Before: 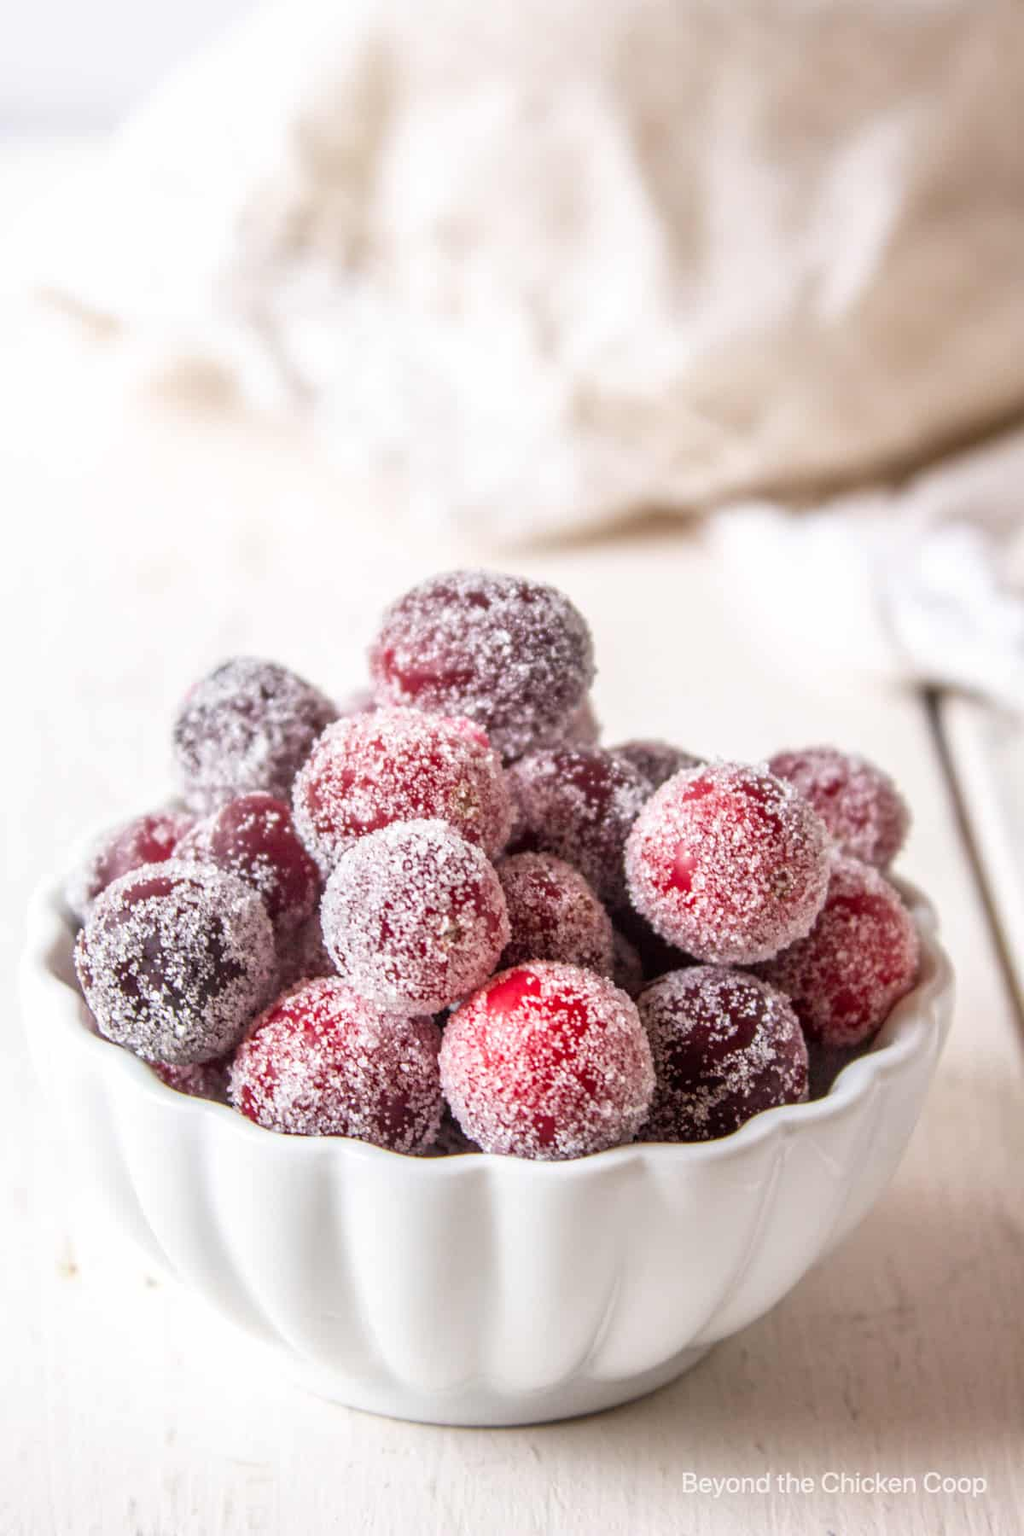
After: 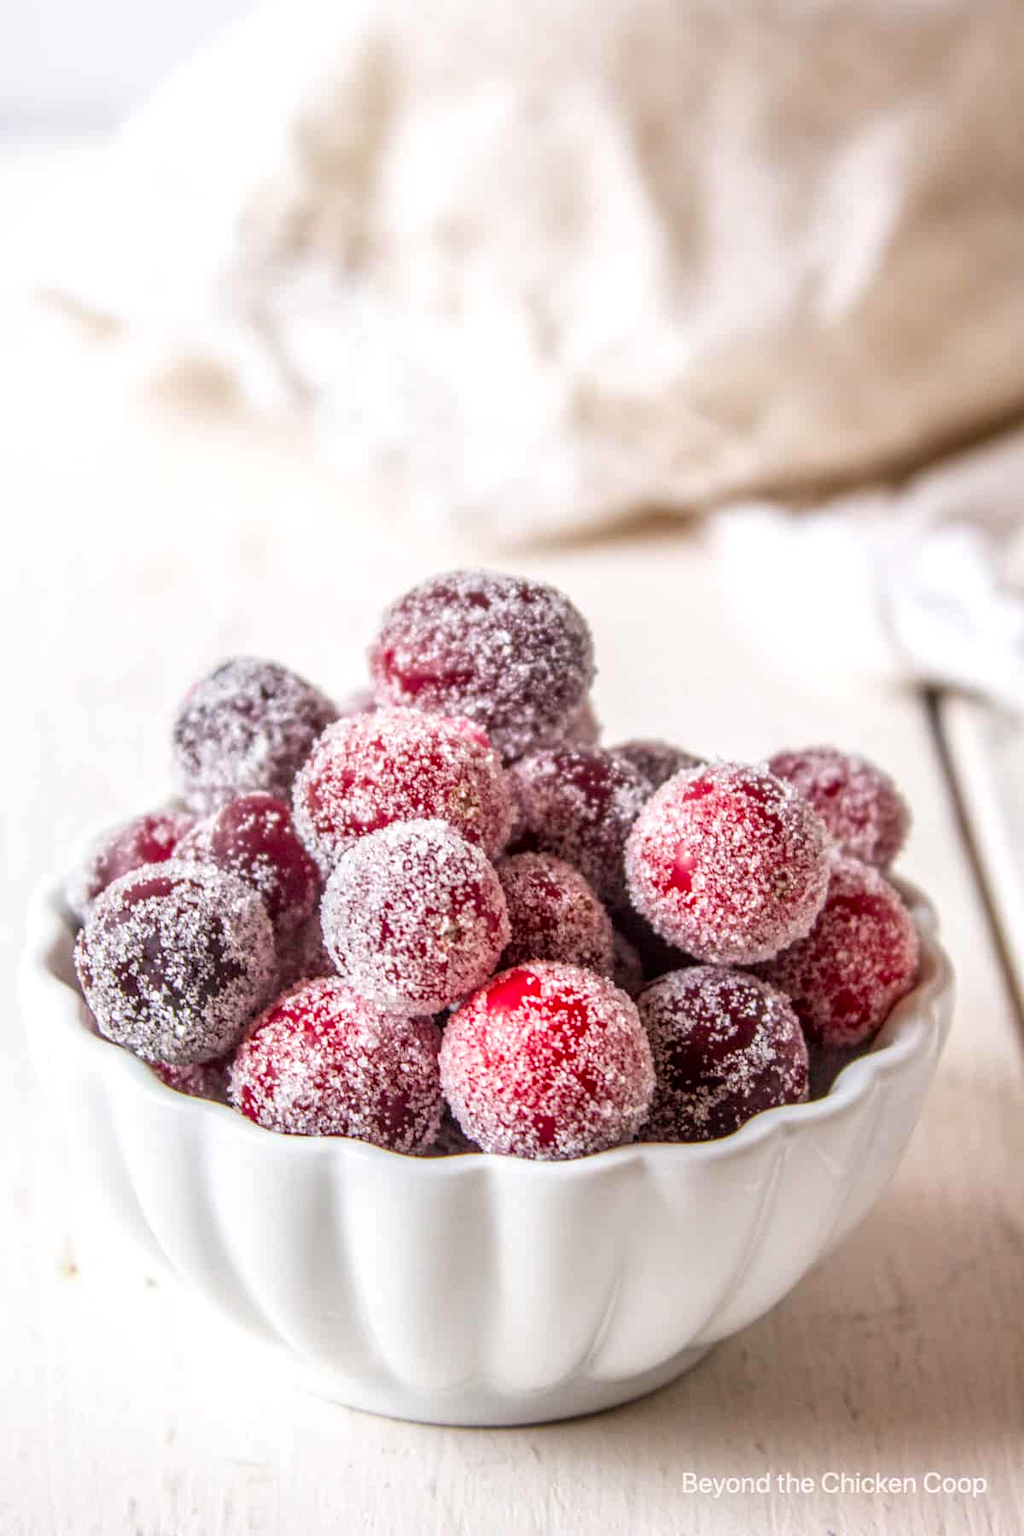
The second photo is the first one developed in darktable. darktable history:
local contrast: on, module defaults
contrast brightness saturation: contrast 0.036, saturation 0.163
